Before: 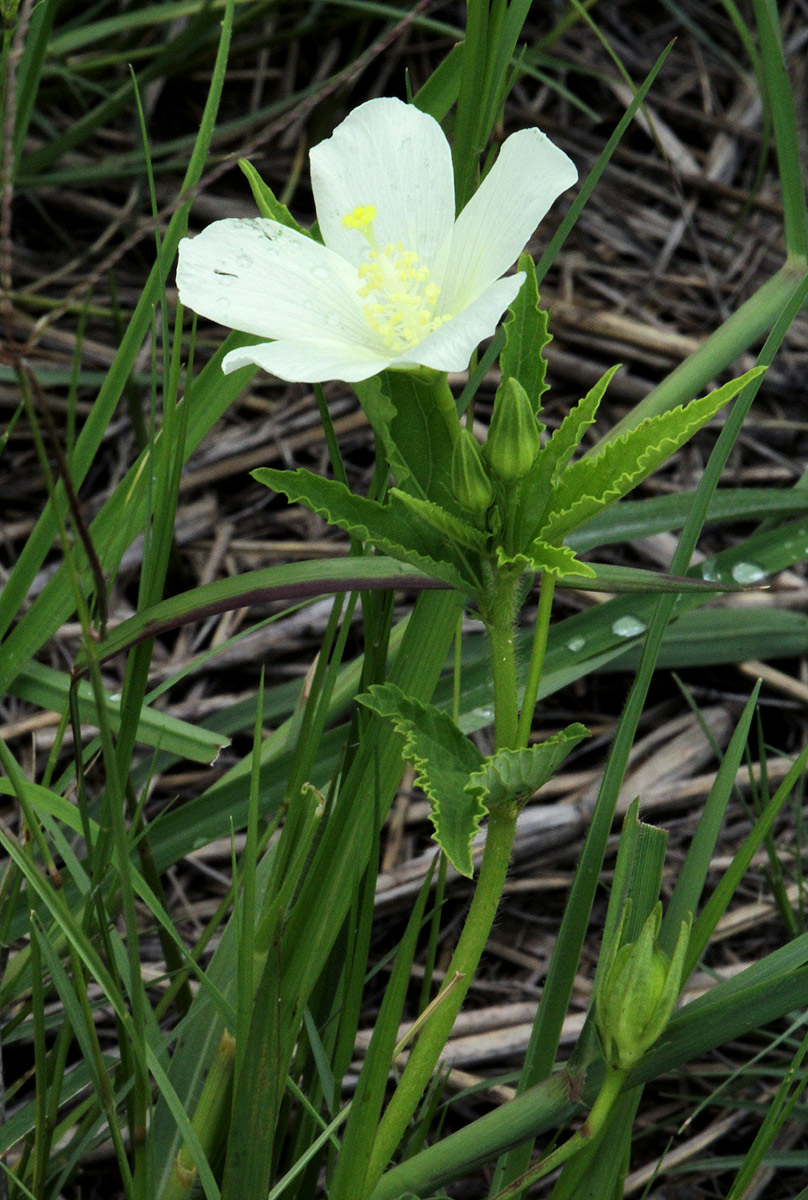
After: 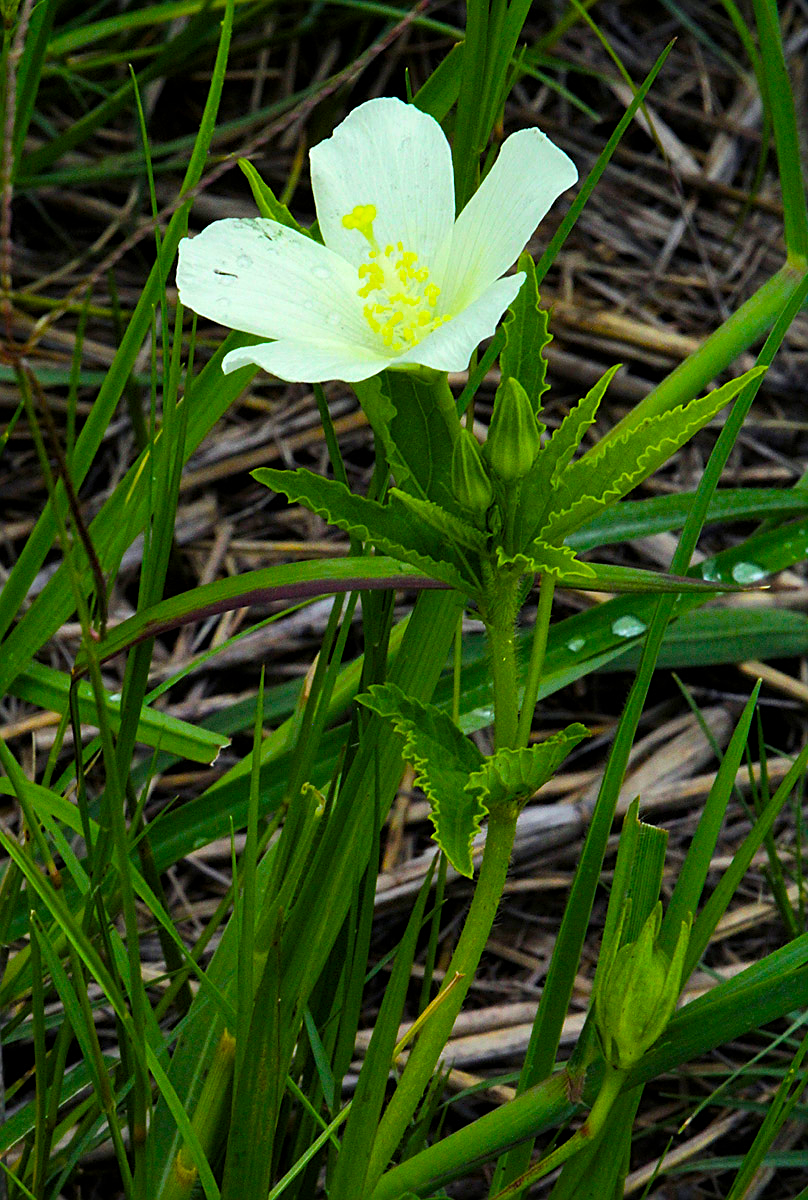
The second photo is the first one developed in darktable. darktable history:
sharpen: amount 0.579
color balance rgb: perceptual saturation grading › global saturation 64.956%, perceptual saturation grading › highlights 50.868%, perceptual saturation grading › shadows 29.865%
